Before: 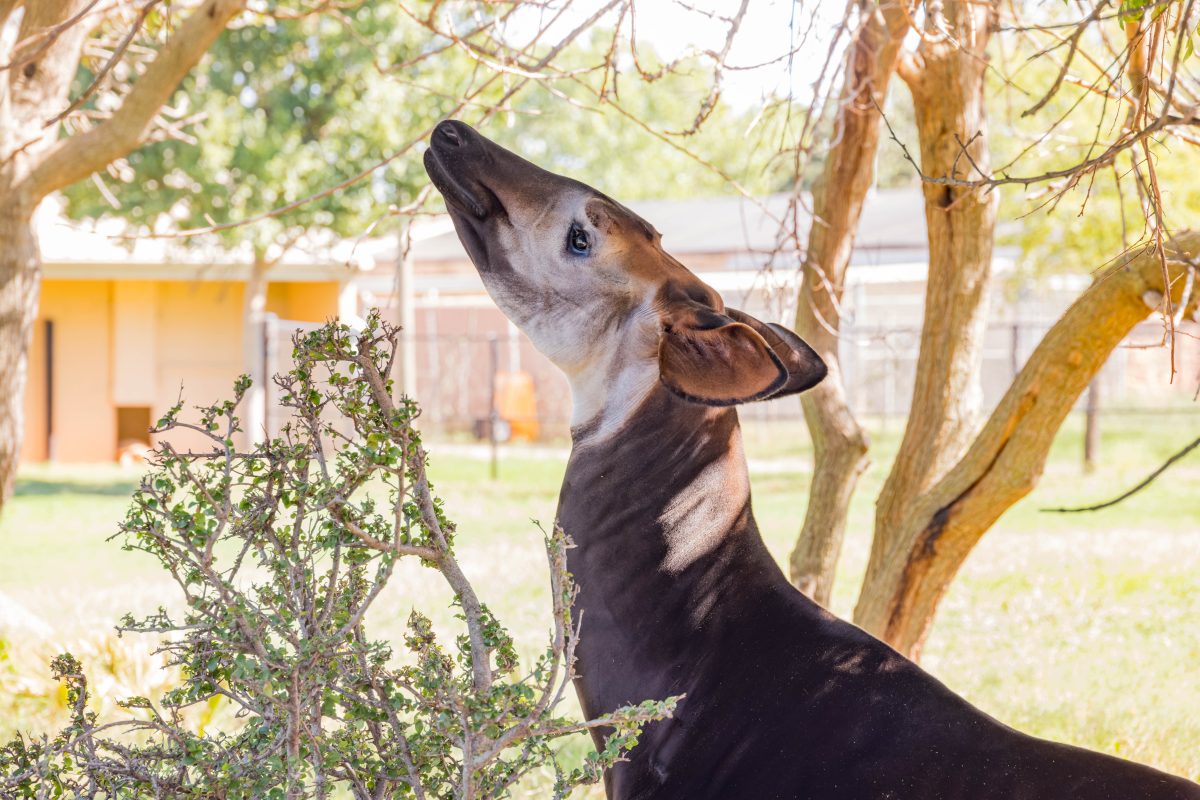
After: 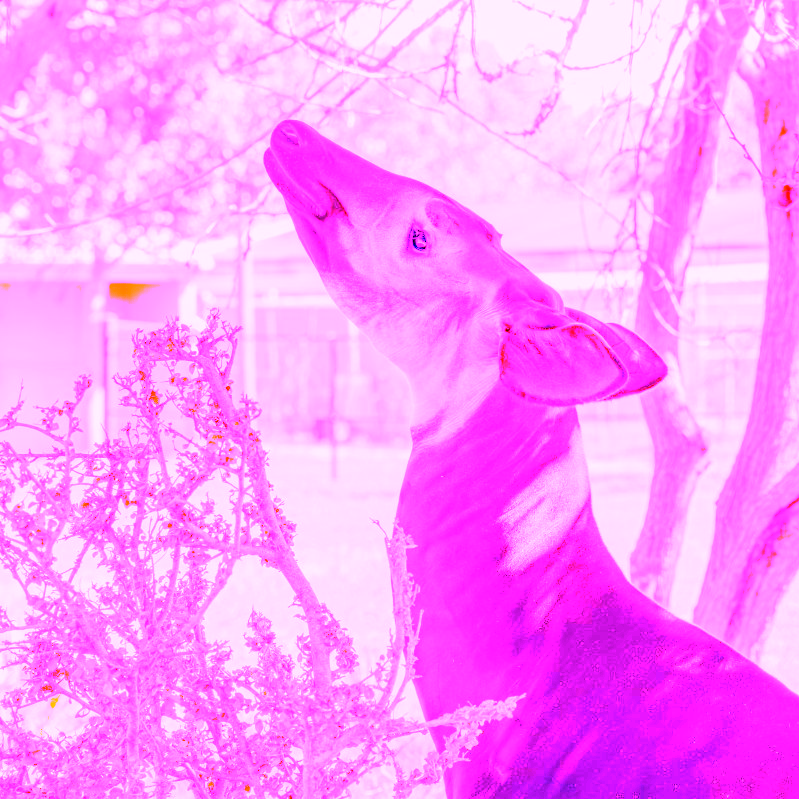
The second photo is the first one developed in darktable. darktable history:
white balance: red 8, blue 8
crop and rotate: left 13.409%, right 19.924%
exposure: exposure -0.21 EV, compensate highlight preservation false
